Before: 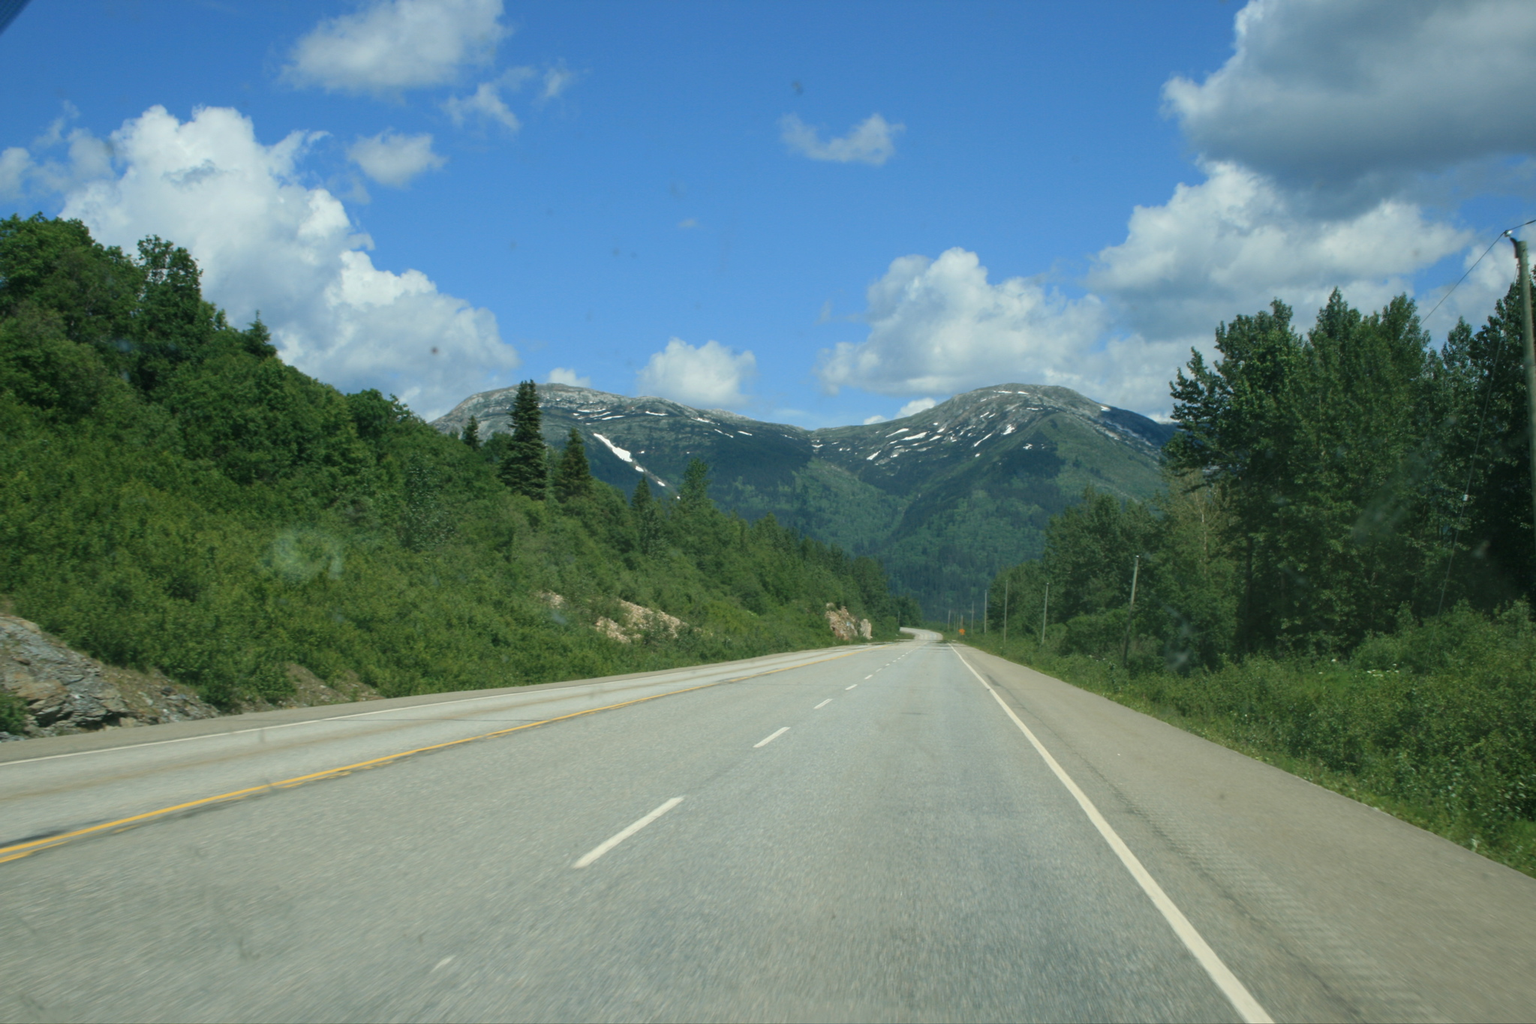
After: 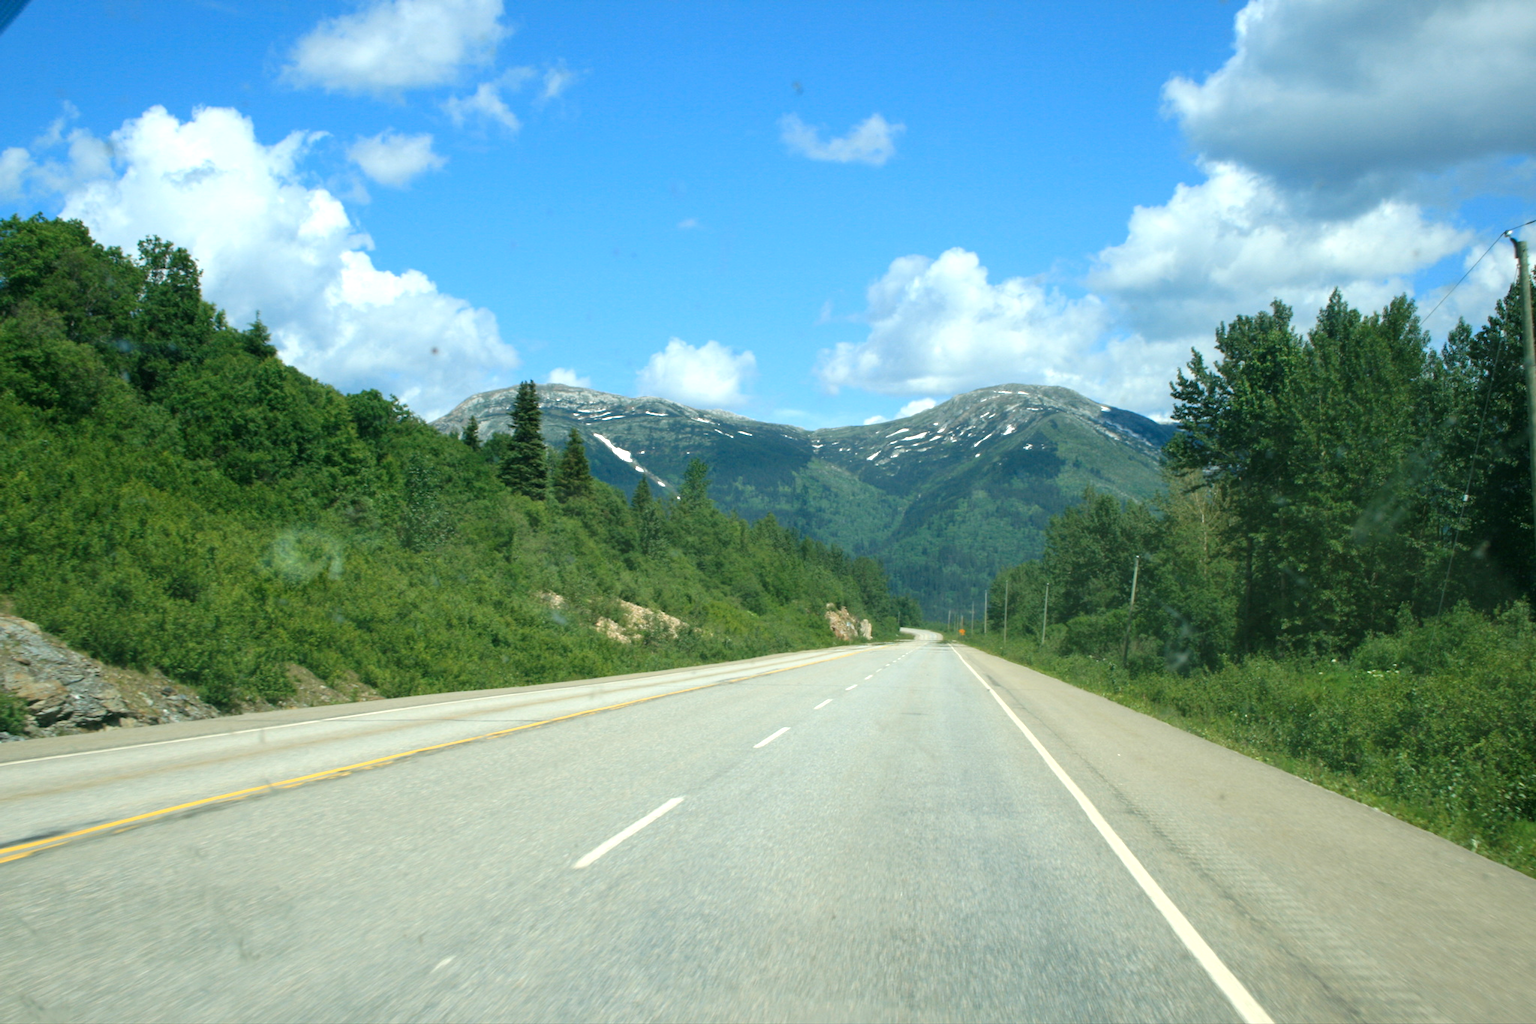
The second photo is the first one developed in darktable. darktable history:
exposure: black level correction 0, exposure 0.692 EV, compensate exposure bias true, compensate highlight preservation false
color correction: highlights b* 0.047, saturation 1.09
